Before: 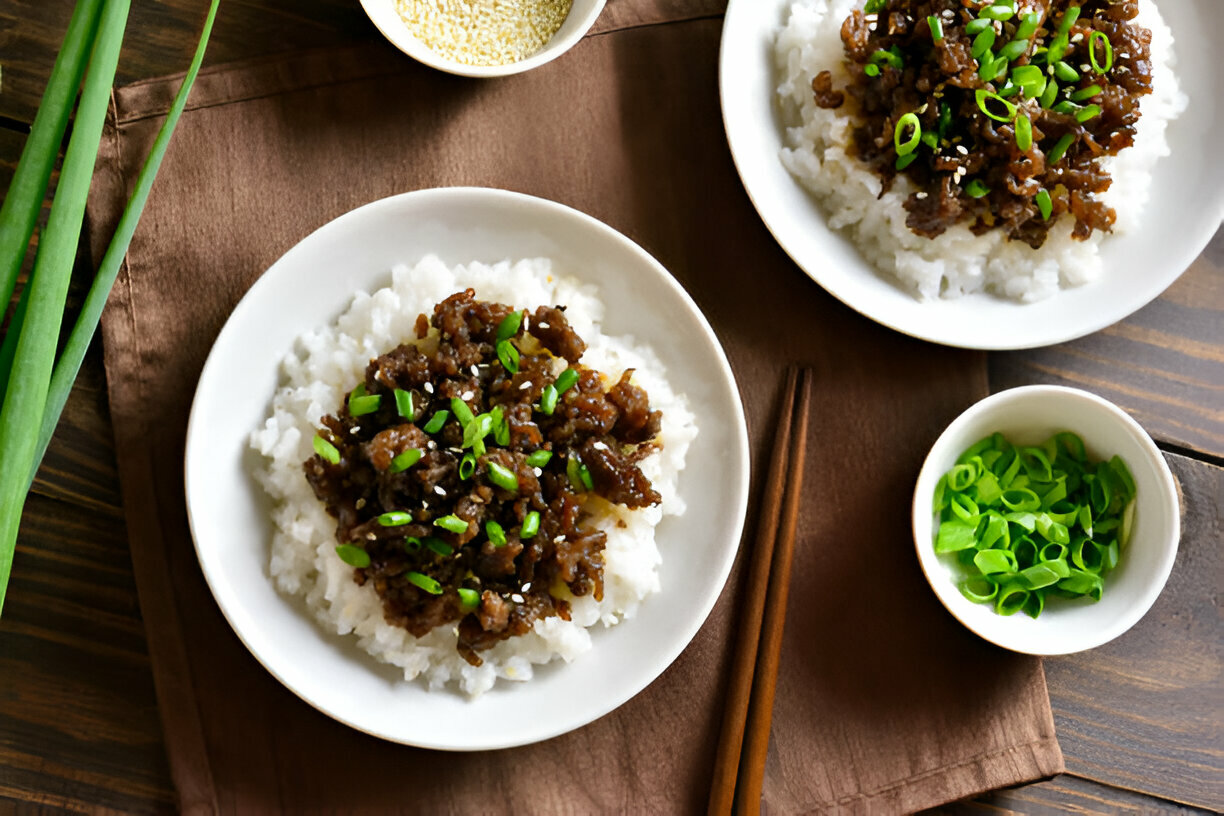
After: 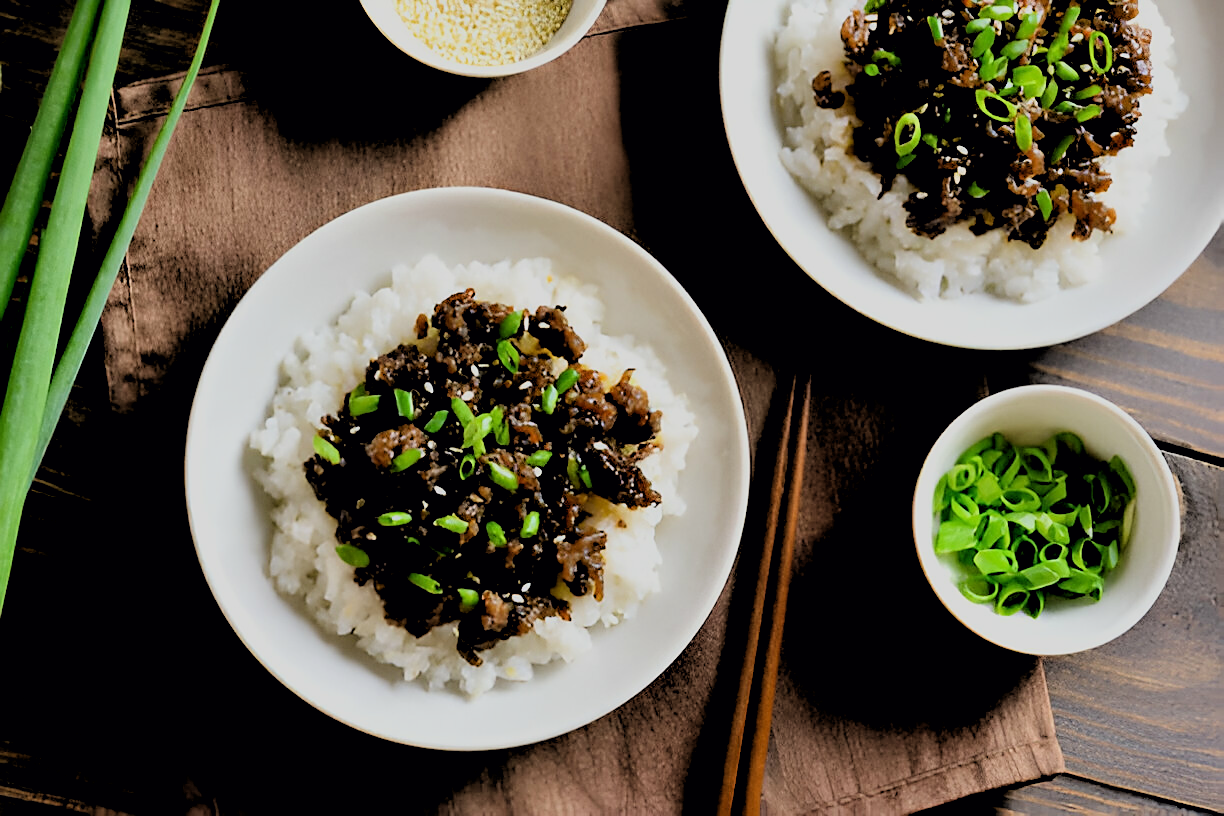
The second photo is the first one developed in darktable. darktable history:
sharpen: radius 1.864, amount 0.398, threshold 1.271
filmic rgb: black relative exposure -7.65 EV, white relative exposure 4.56 EV, hardness 3.61, color science v6 (2022)
rgb levels: levels [[0.029, 0.461, 0.922], [0, 0.5, 1], [0, 0.5, 1]]
